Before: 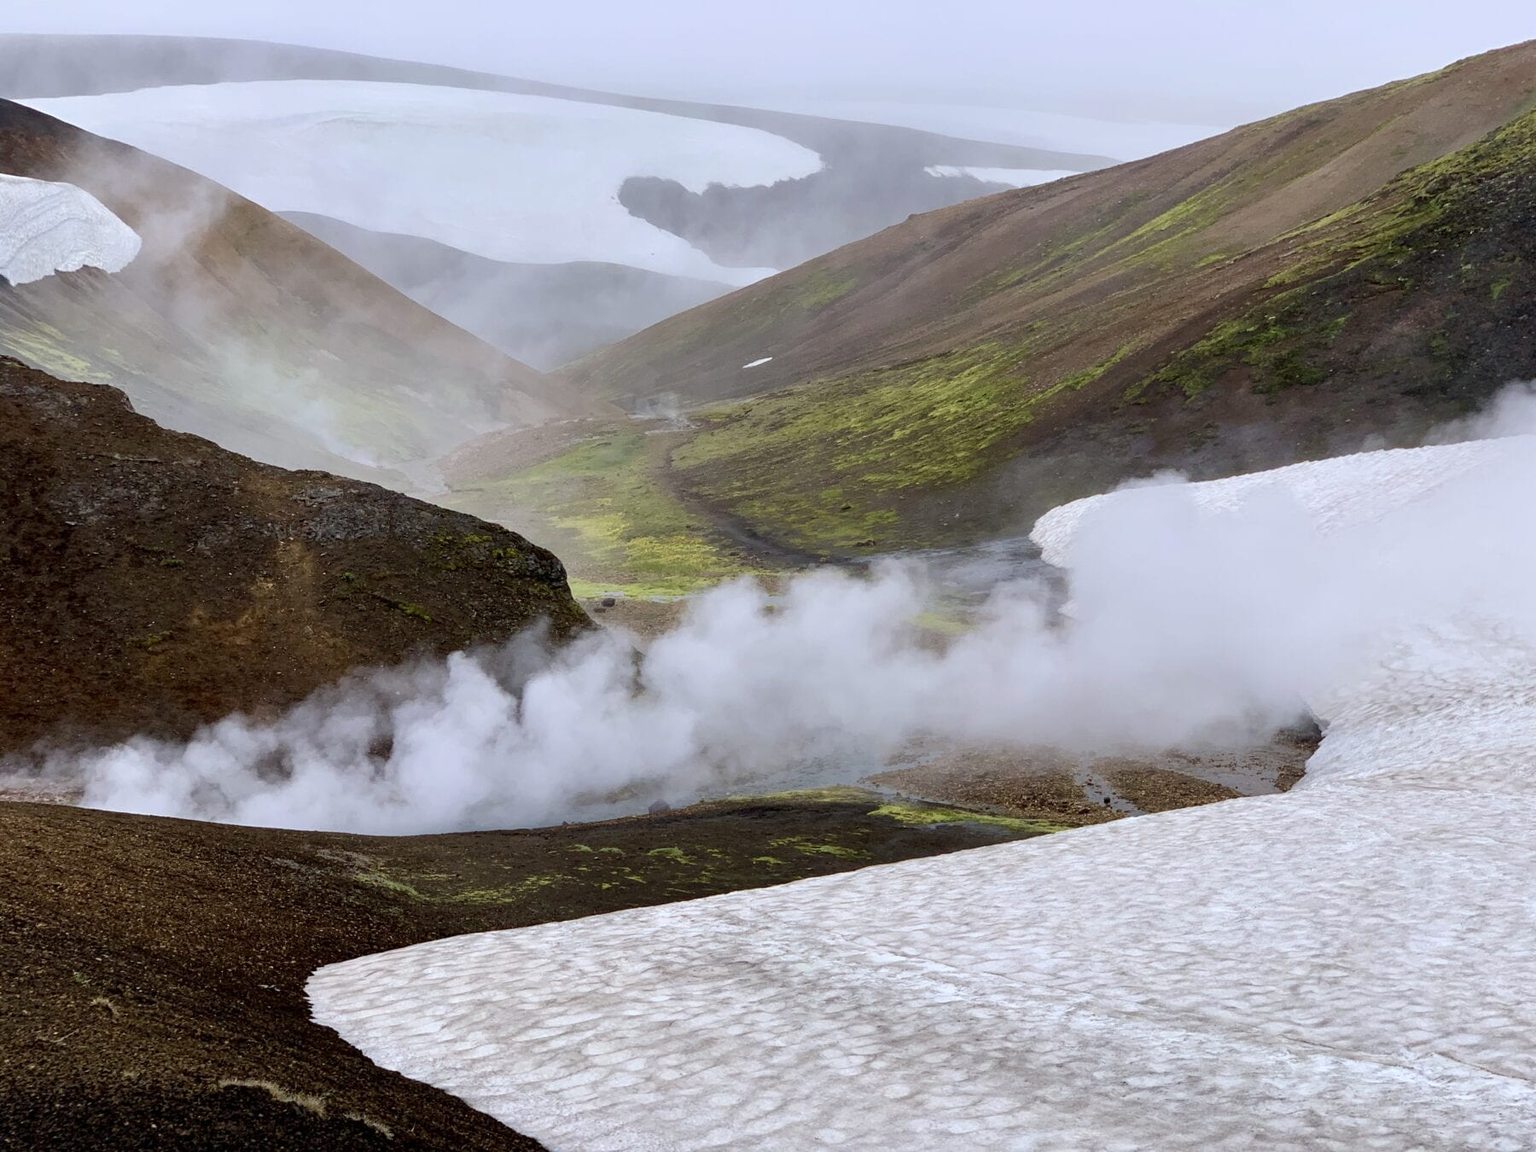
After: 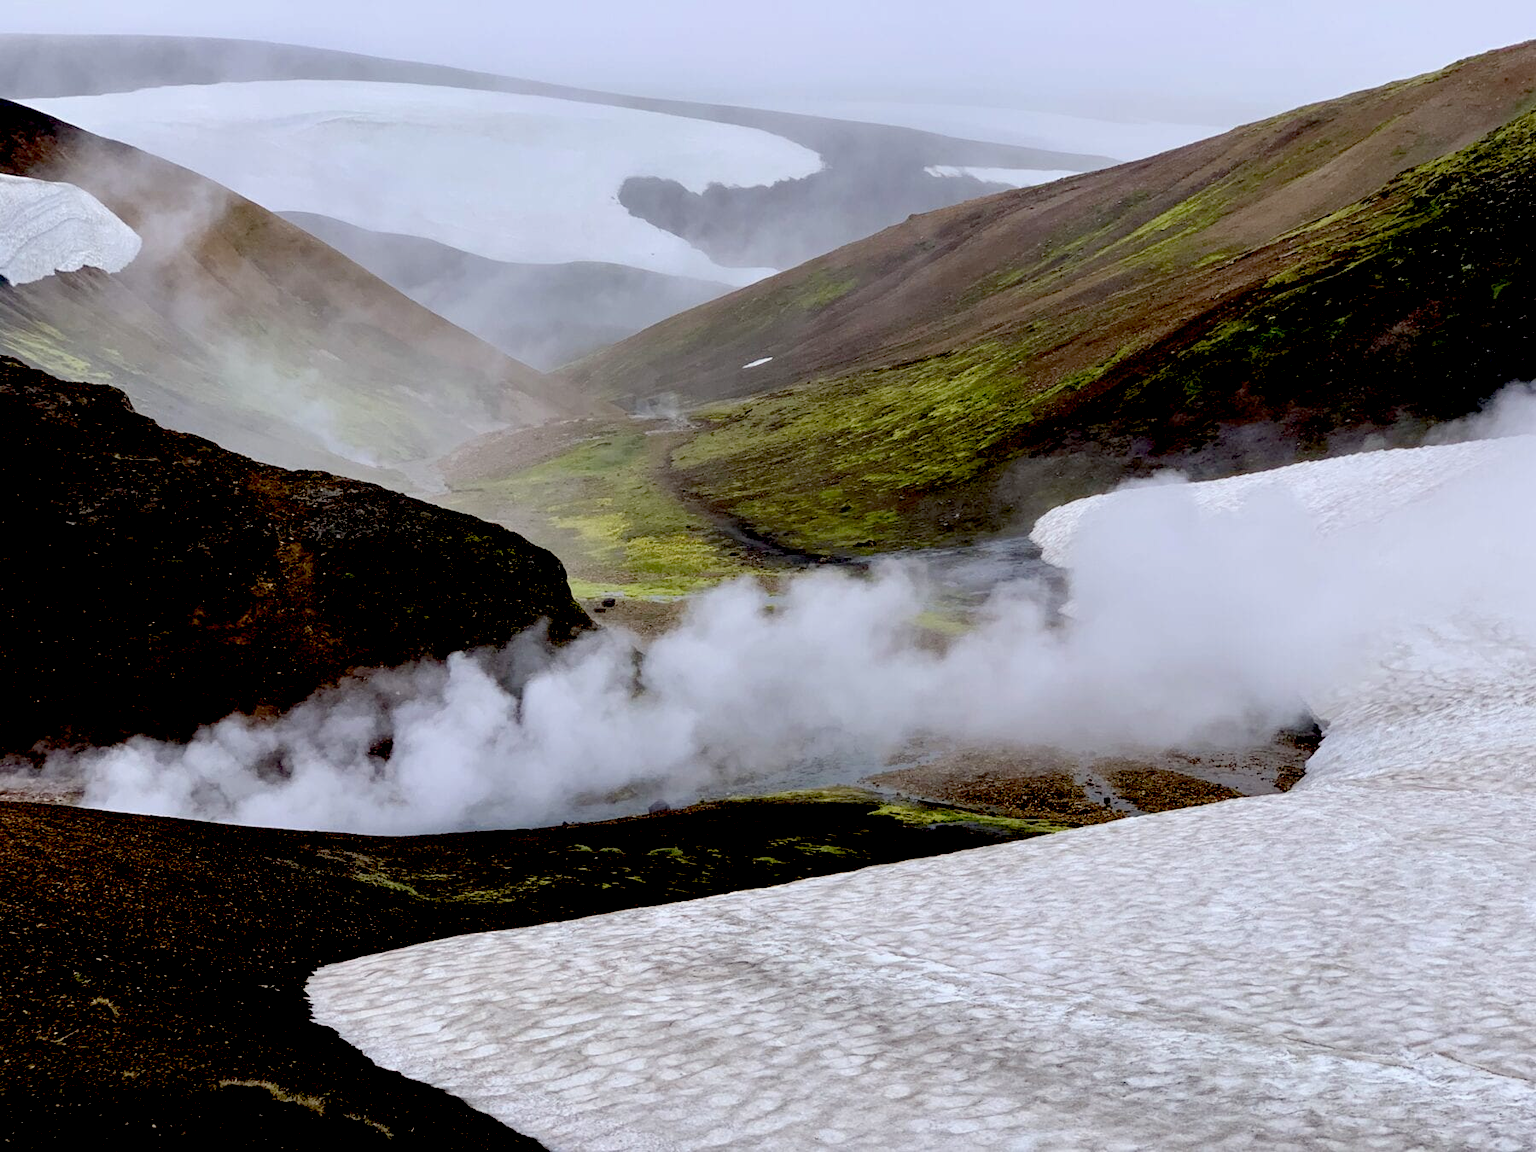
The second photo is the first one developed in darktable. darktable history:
exposure: black level correction 0.056, exposure -0.03 EV, compensate highlight preservation false
